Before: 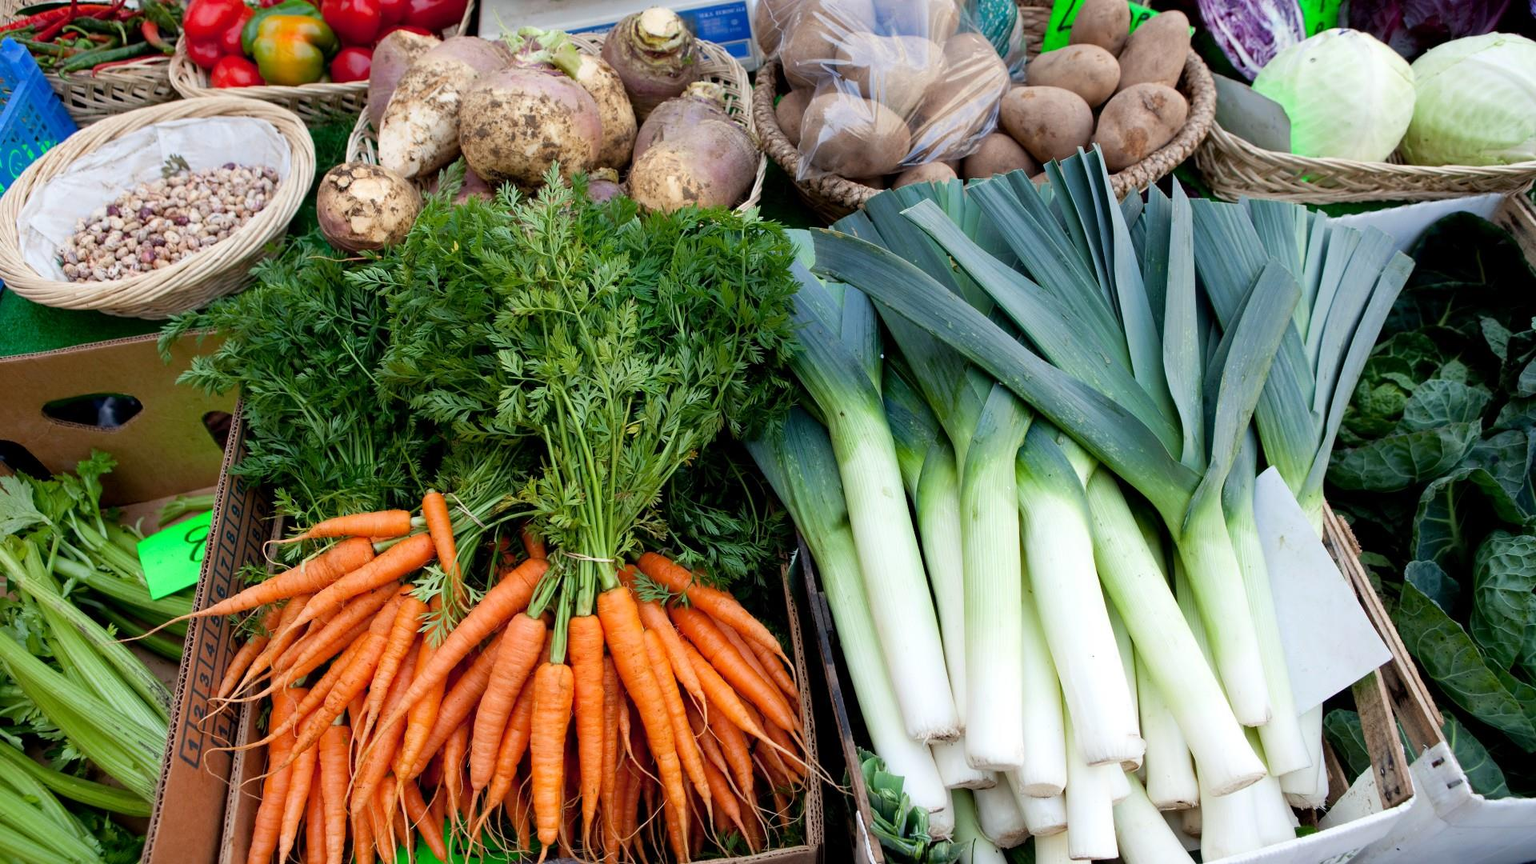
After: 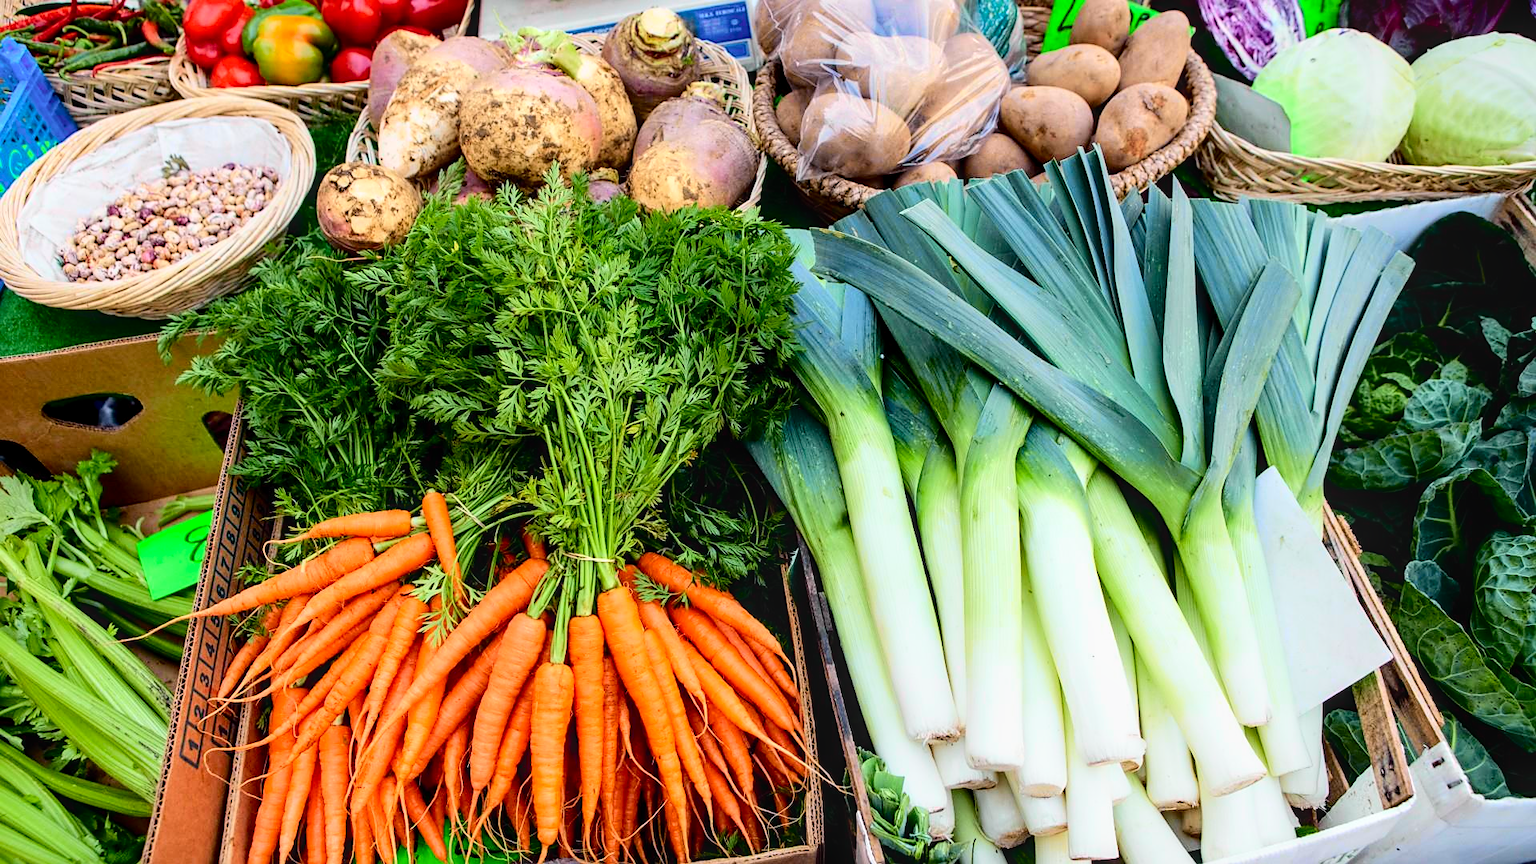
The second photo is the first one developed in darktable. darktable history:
tone curve: curves: ch0 [(0, 0.014) (0.12, 0.096) (0.386, 0.49) (0.54, 0.684) (0.751, 0.855) (0.89, 0.943) (0.998, 0.989)]; ch1 [(0, 0) (0.133, 0.099) (0.437, 0.41) (0.5, 0.5) (0.517, 0.536) (0.548, 0.575) (0.582, 0.639) (0.627, 0.692) (0.836, 0.868) (1, 1)]; ch2 [(0, 0) (0.374, 0.341) (0.456, 0.443) (0.478, 0.49) (0.501, 0.5) (0.528, 0.538) (0.55, 0.6) (0.572, 0.633) (0.702, 0.775) (1, 1)], color space Lab, independent channels, preserve colors none
white balance: emerald 1
local contrast: on, module defaults
sharpen: radius 1.864, amount 0.398, threshold 1.271
